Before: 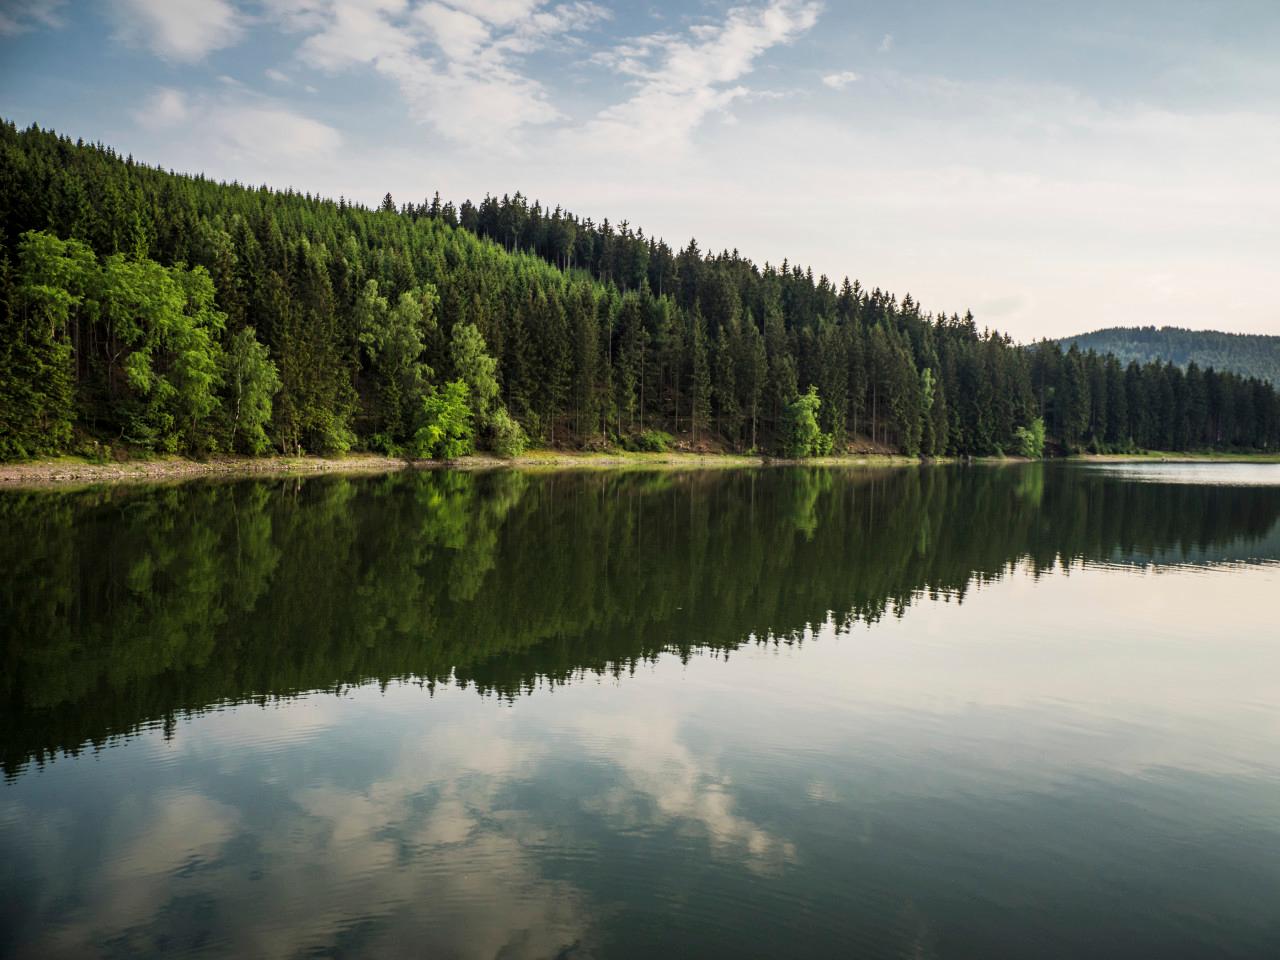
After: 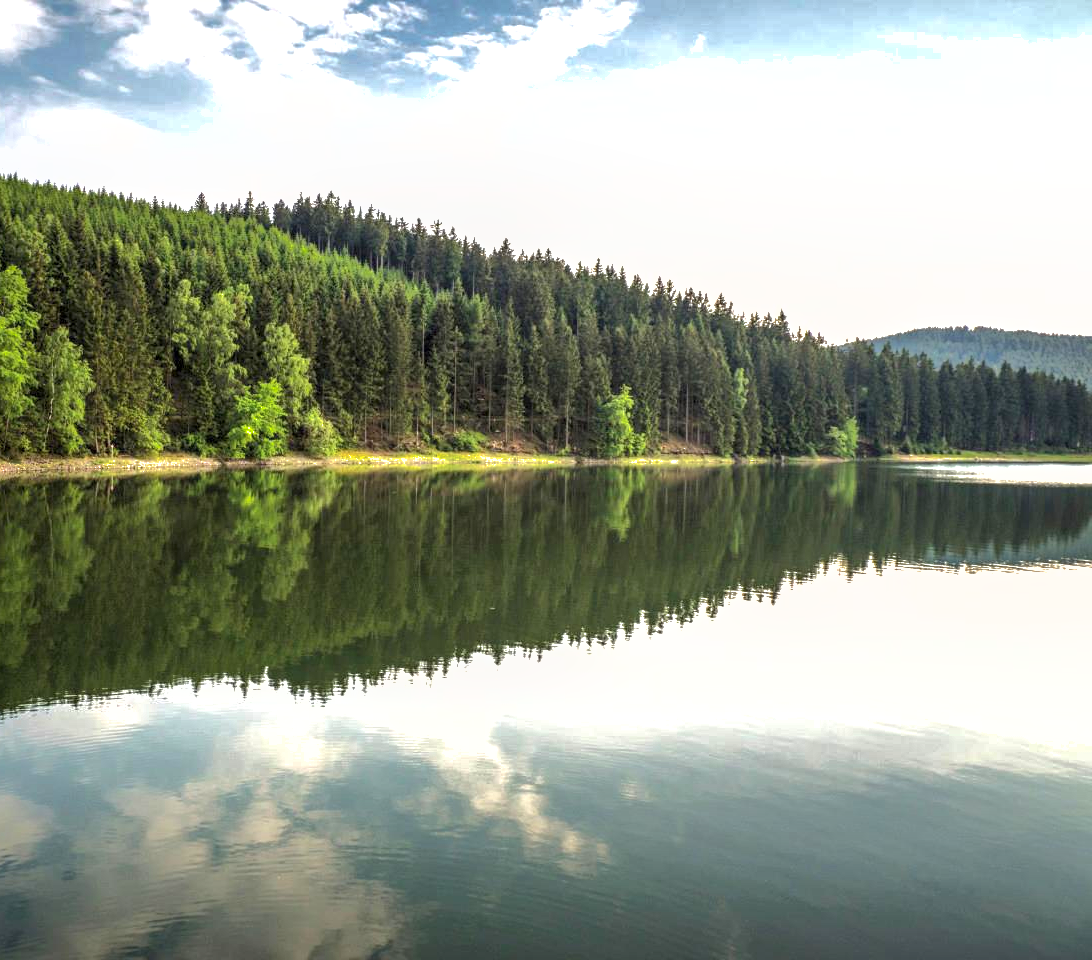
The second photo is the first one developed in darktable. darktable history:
shadows and highlights: shadows 40.3, highlights -60.05
exposure: black level correction 0, exposure 1 EV, compensate highlight preservation false
local contrast: on, module defaults
crop and rotate: left 14.656%
